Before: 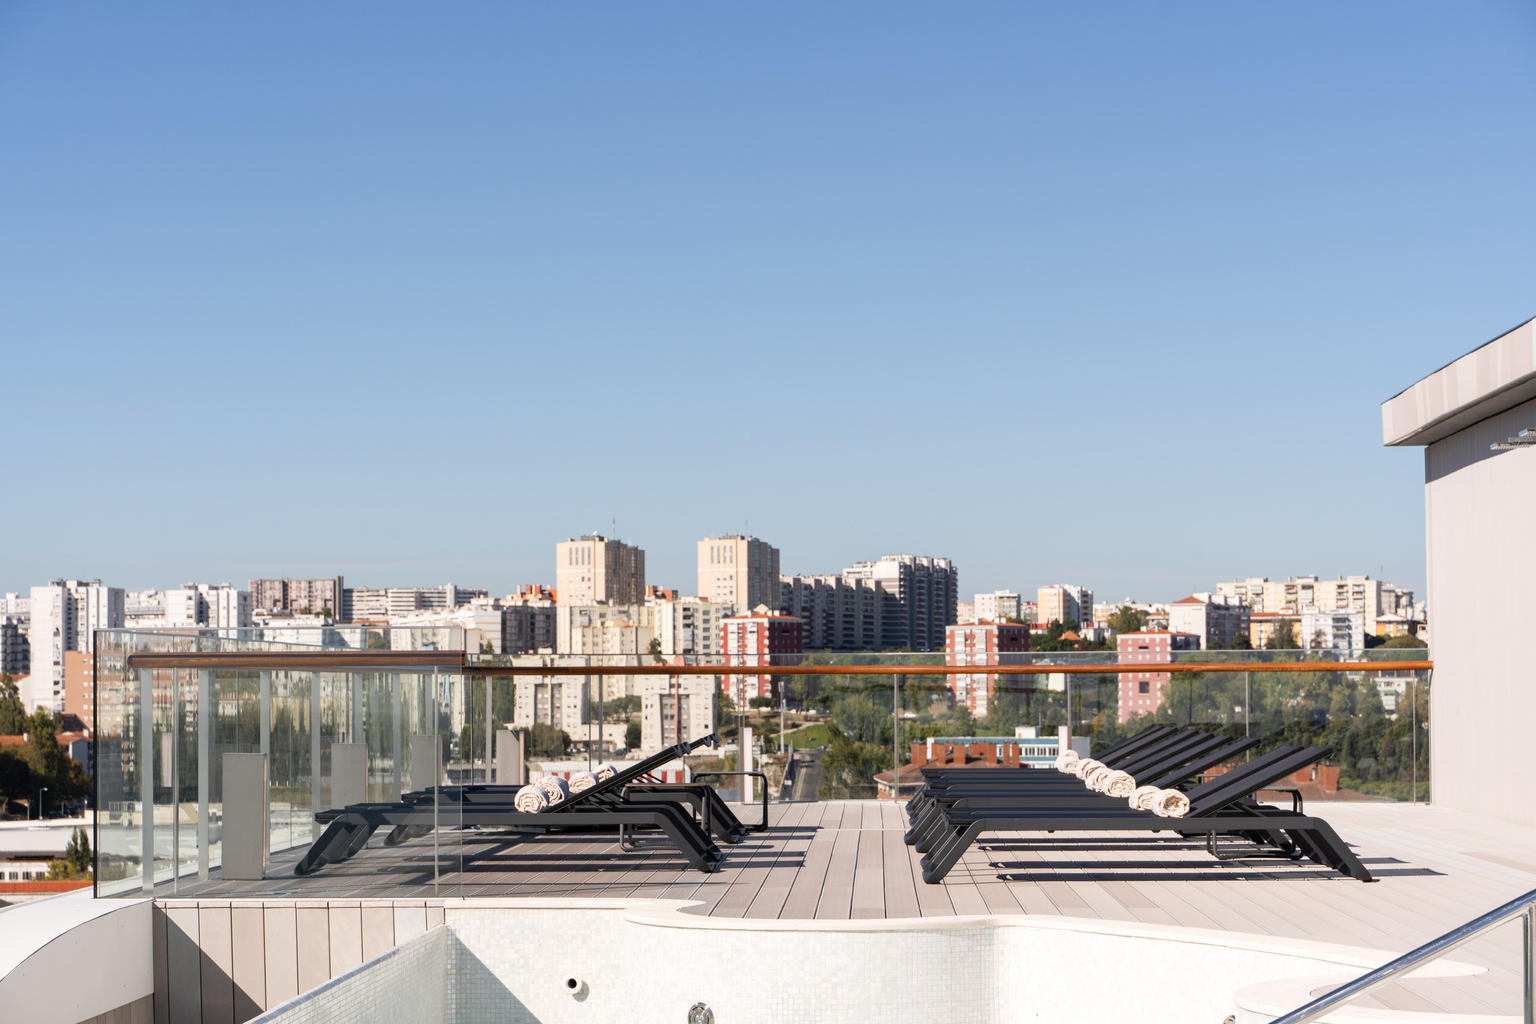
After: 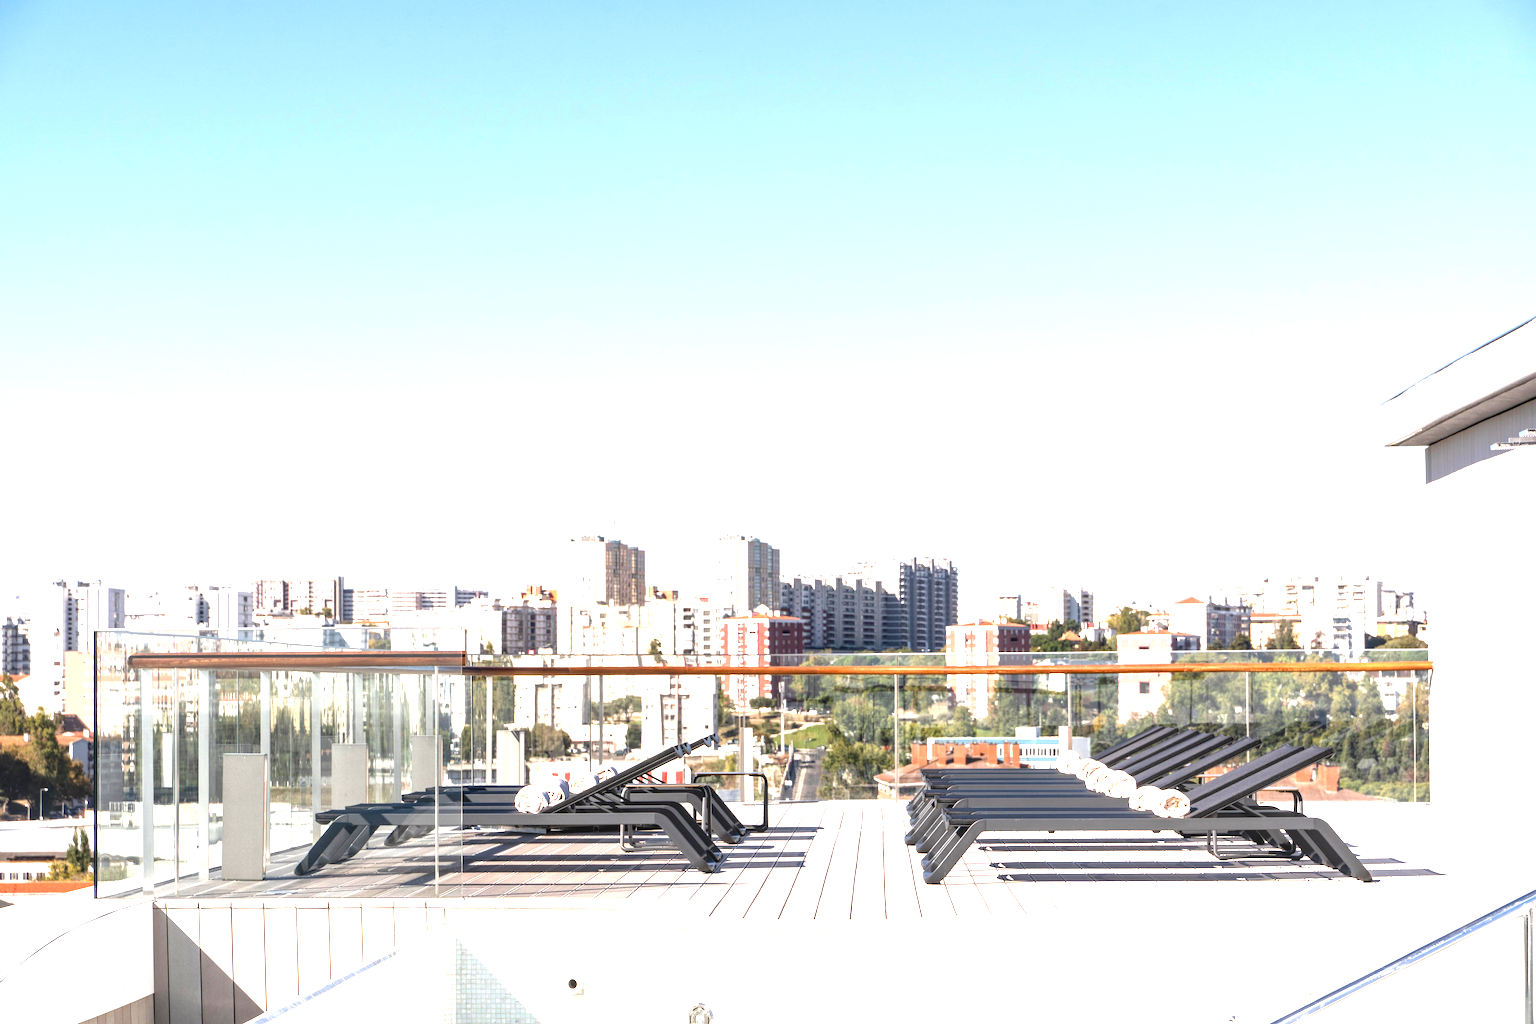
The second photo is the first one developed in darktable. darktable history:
local contrast: detail 130%
exposure: black level correction 0, exposure 1.45 EV, compensate exposure bias true, compensate highlight preservation false
